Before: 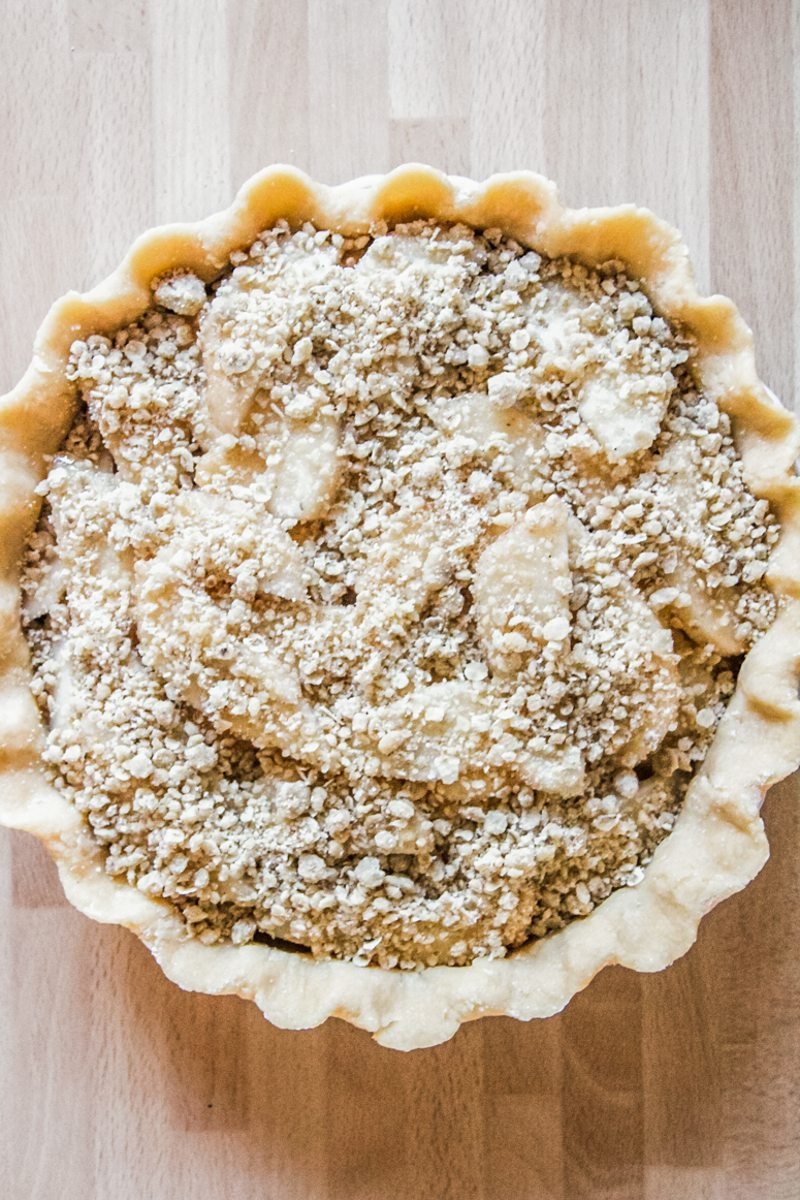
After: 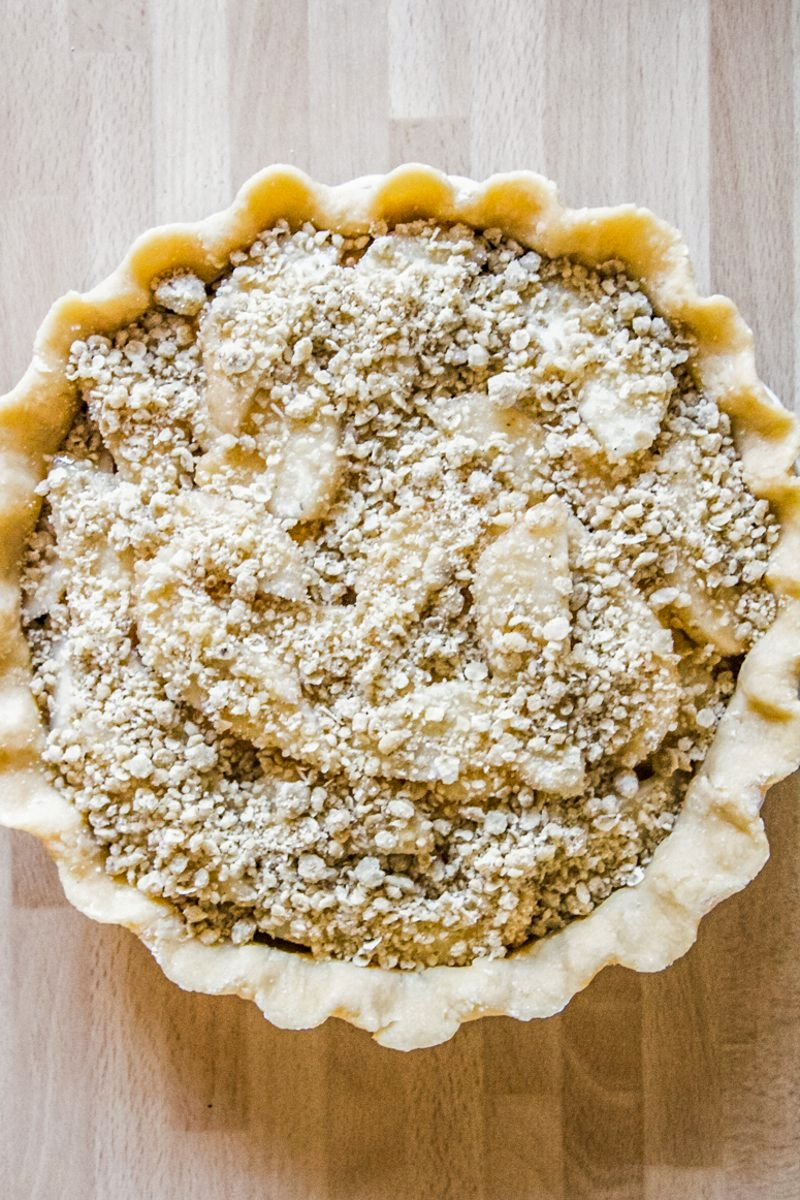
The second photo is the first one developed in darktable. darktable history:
color contrast: green-magenta contrast 0.8, blue-yellow contrast 1.1, unbound 0
haze removal: compatibility mode true, adaptive false
